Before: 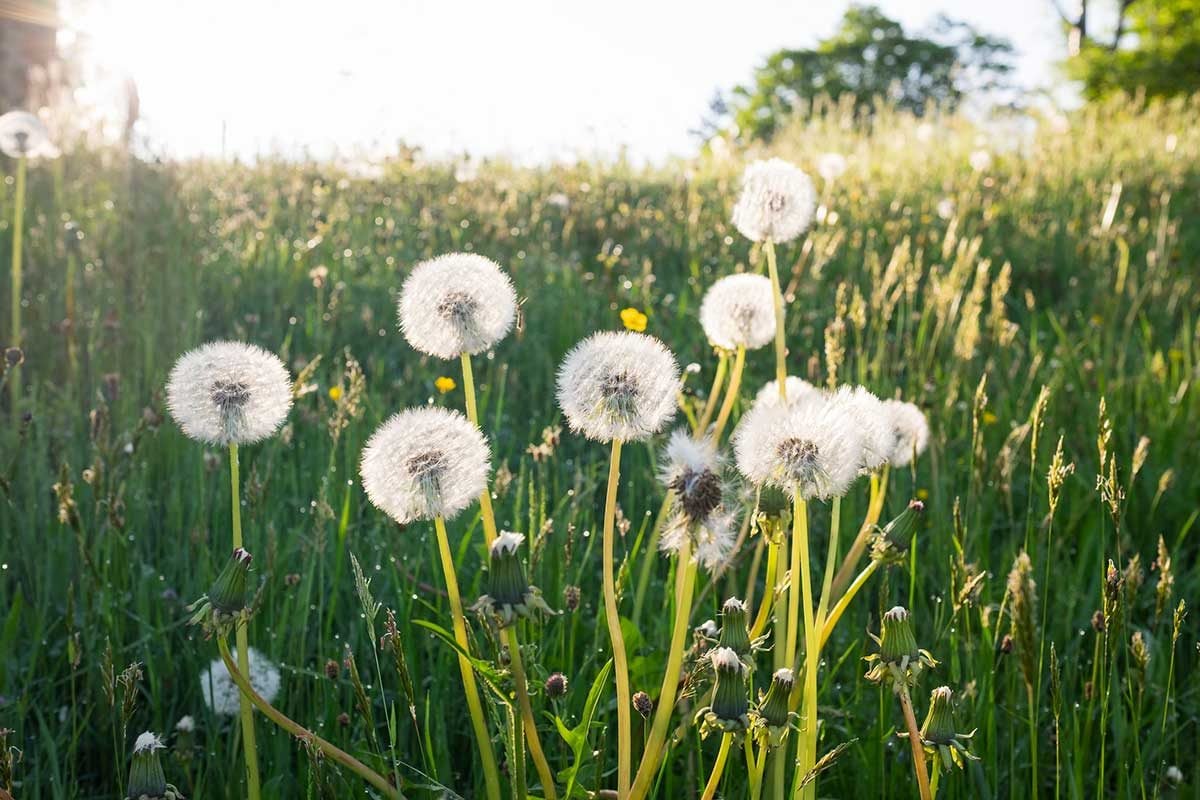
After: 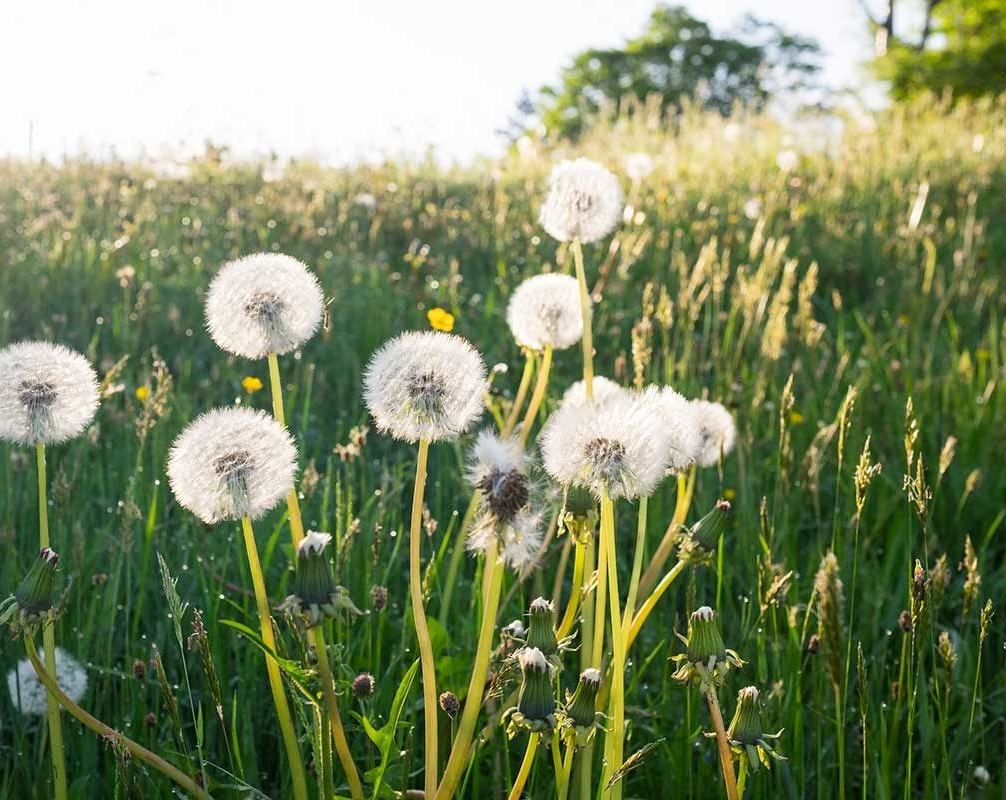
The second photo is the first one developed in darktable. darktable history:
crop: left 16.145%
tone equalizer: on, module defaults
